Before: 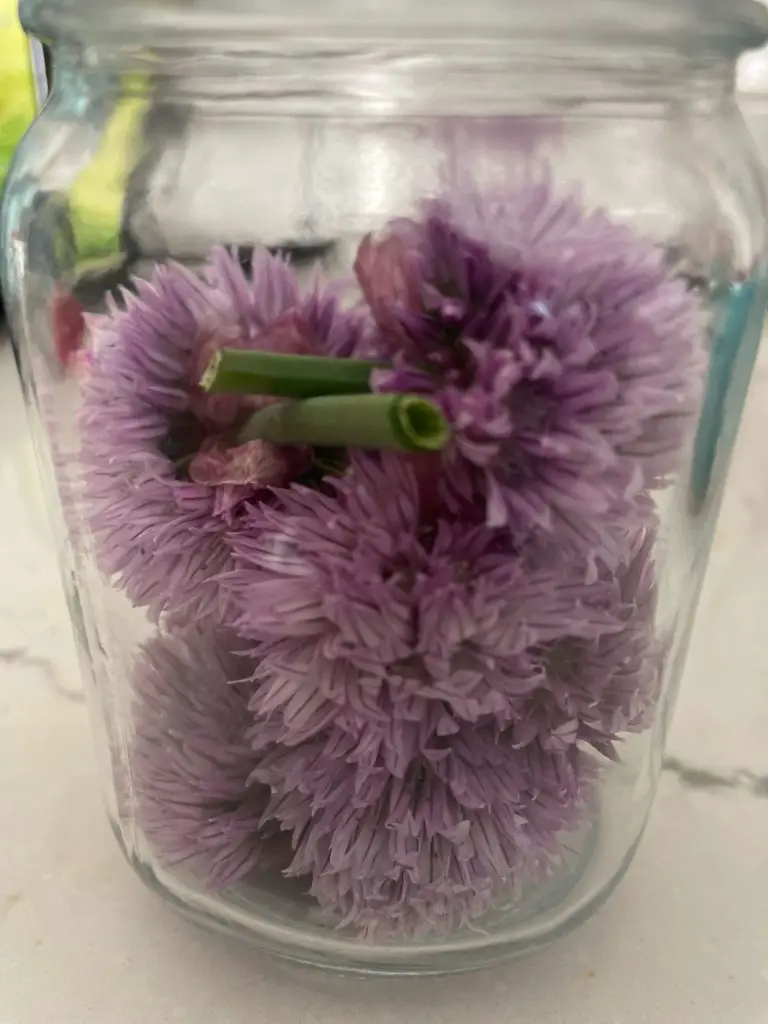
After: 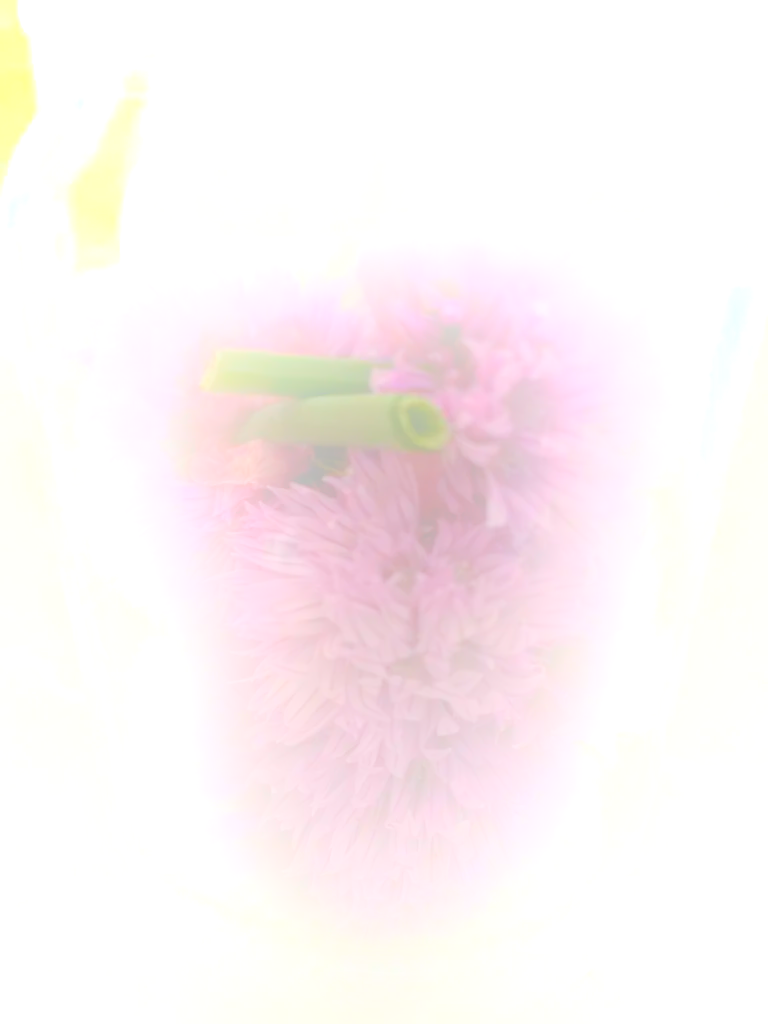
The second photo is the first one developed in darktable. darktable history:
bloom: size 25%, threshold 5%, strength 90%
contrast brightness saturation: contrast -0.15, brightness 0.05, saturation -0.12
